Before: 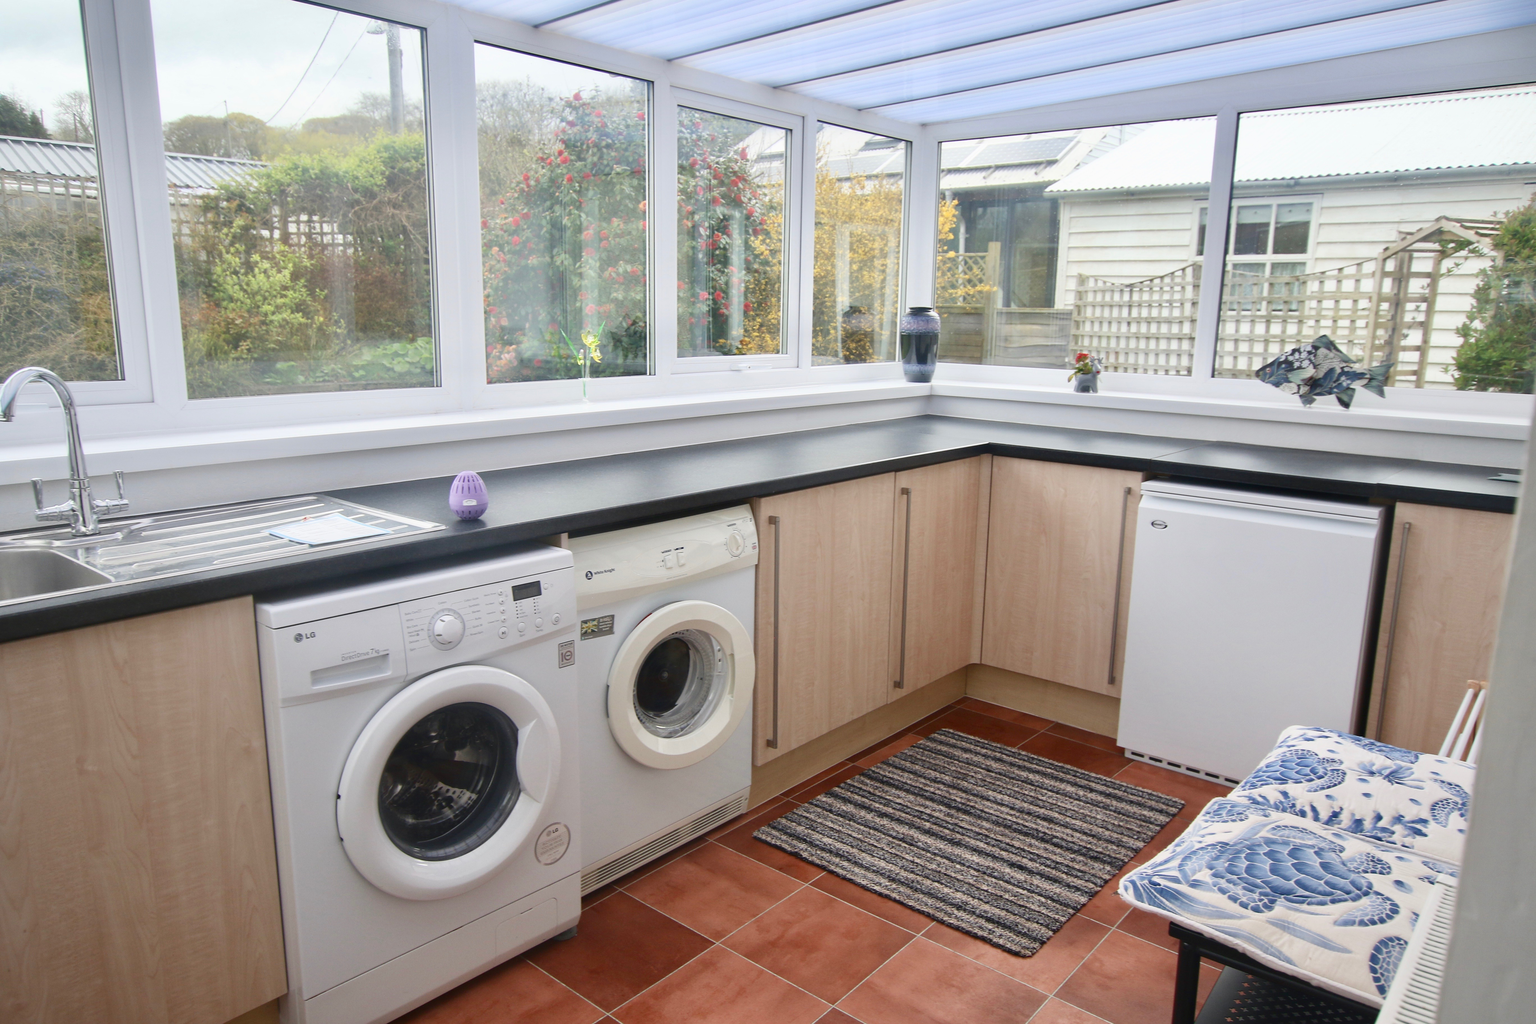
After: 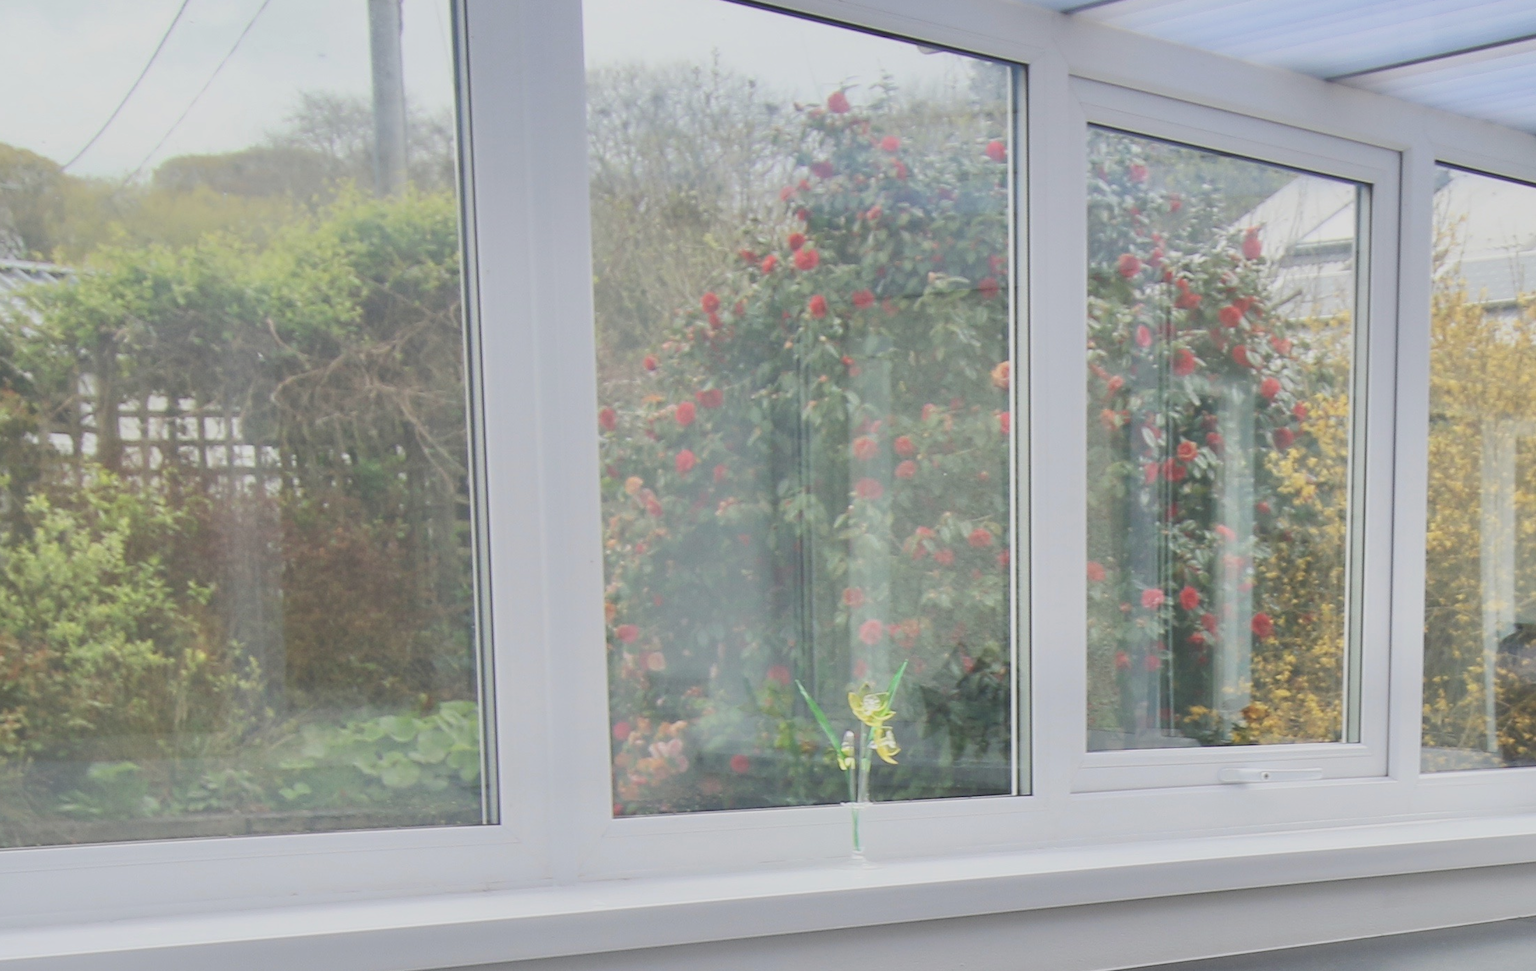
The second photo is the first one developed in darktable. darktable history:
crop: left 15.67%, top 5.432%, right 44.14%, bottom 56.423%
exposure: black level correction -0.036, exposure -0.498 EV, compensate highlight preservation false
